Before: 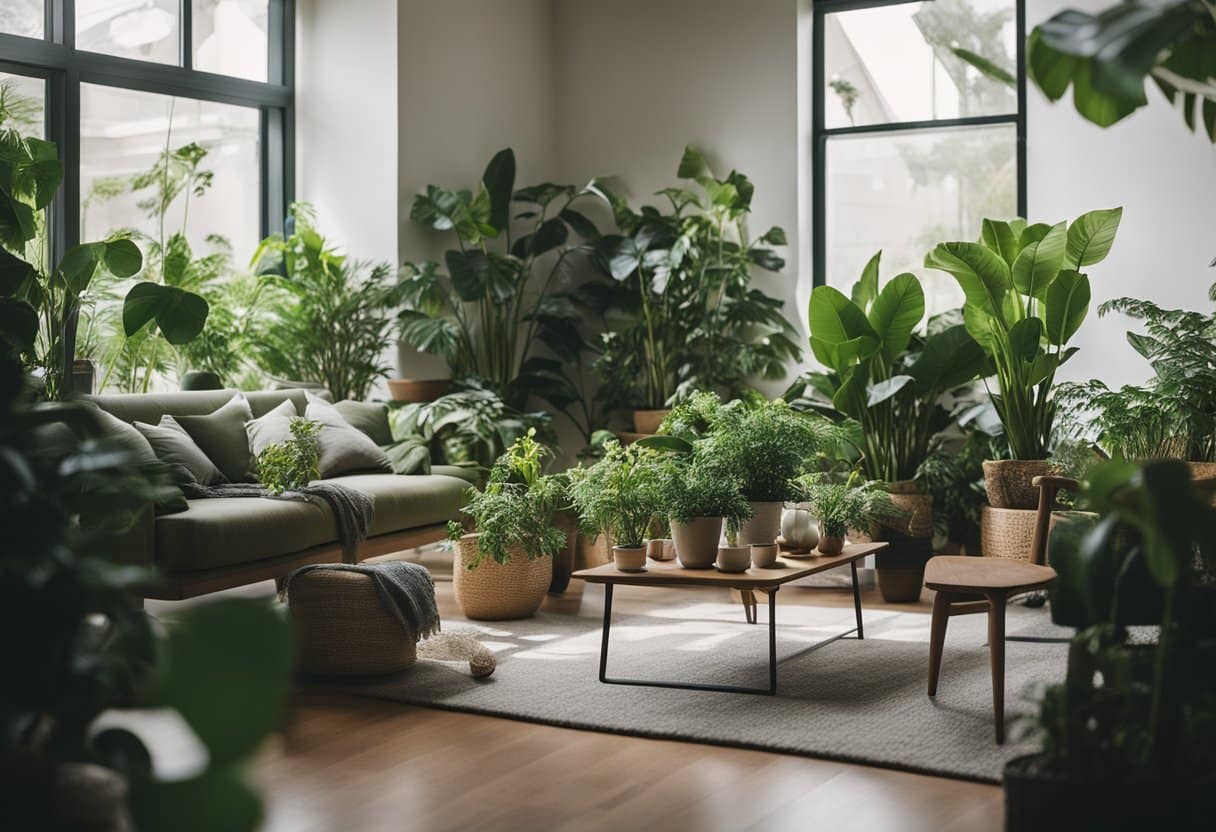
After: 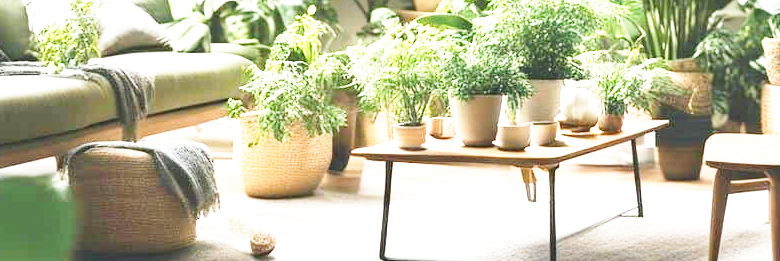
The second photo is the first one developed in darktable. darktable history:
crop: left 18.104%, top 50.813%, right 17.55%, bottom 16.879%
exposure: black level correction 0, exposure 1.742 EV, compensate highlight preservation false
base curve: curves: ch0 [(0, 0) (0.018, 0.026) (0.143, 0.37) (0.33, 0.731) (0.458, 0.853) (0.735, 0.965) (0.905, 0.986) (1, 1)], preserve colors none
